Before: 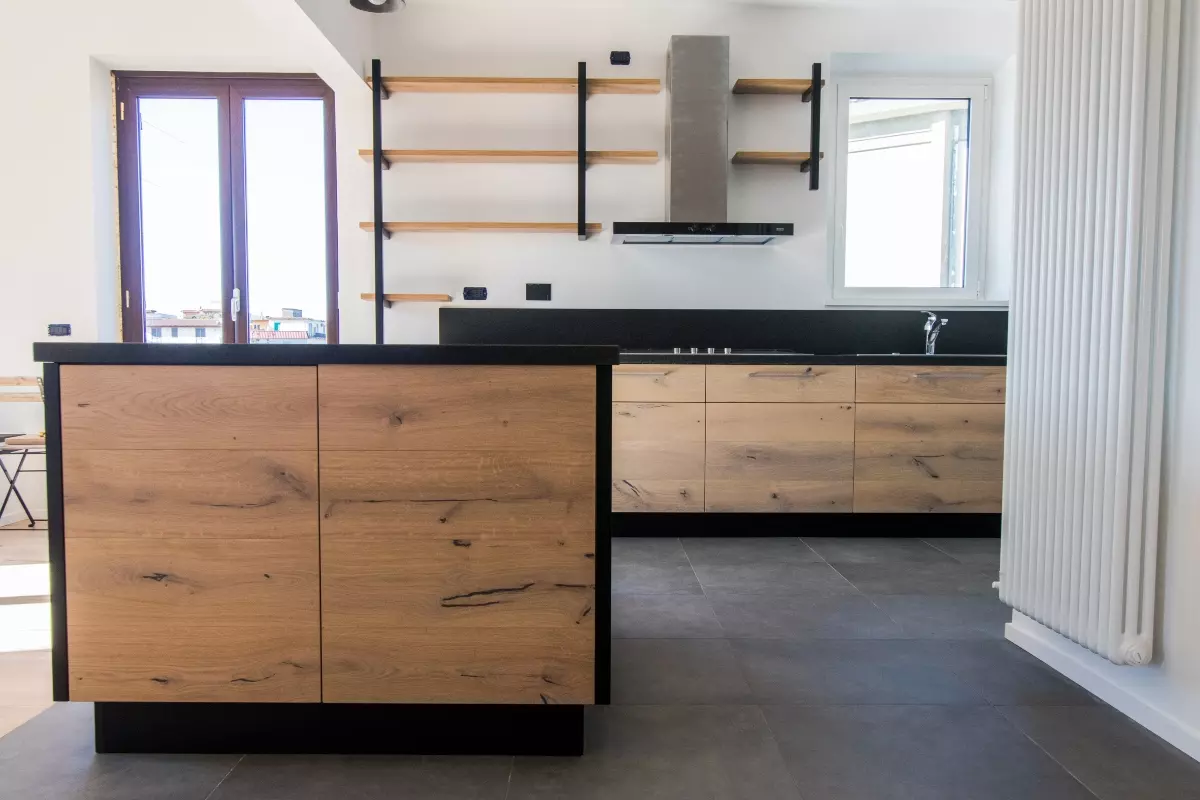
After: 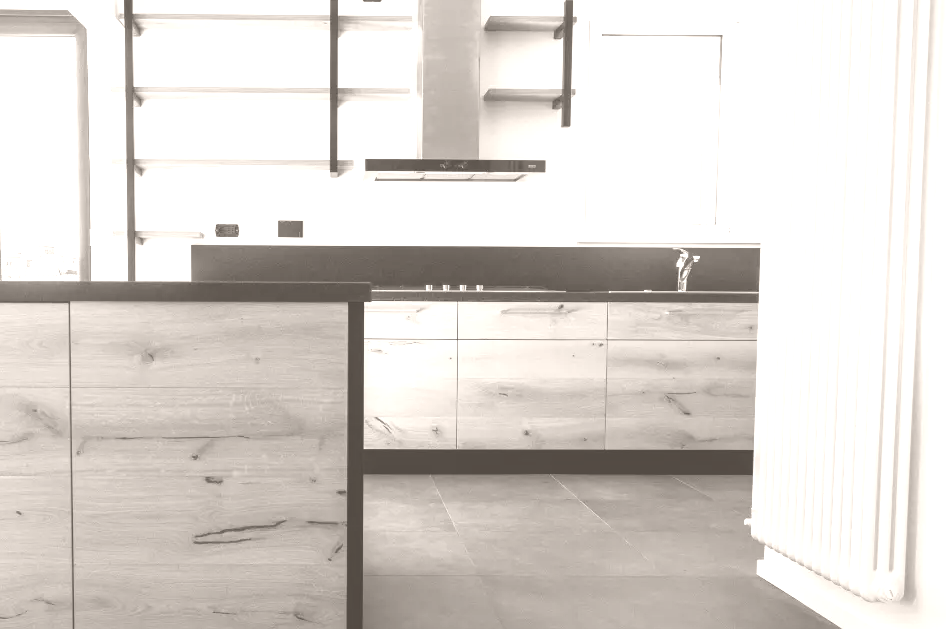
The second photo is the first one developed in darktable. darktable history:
crop and rotate: left 20.74%, top 7.912%, right 0.375%, bottom 13.378%
colorize: hue 34.49°, saturation 35.33%, source mix 100%, lightness 55%, version 1
